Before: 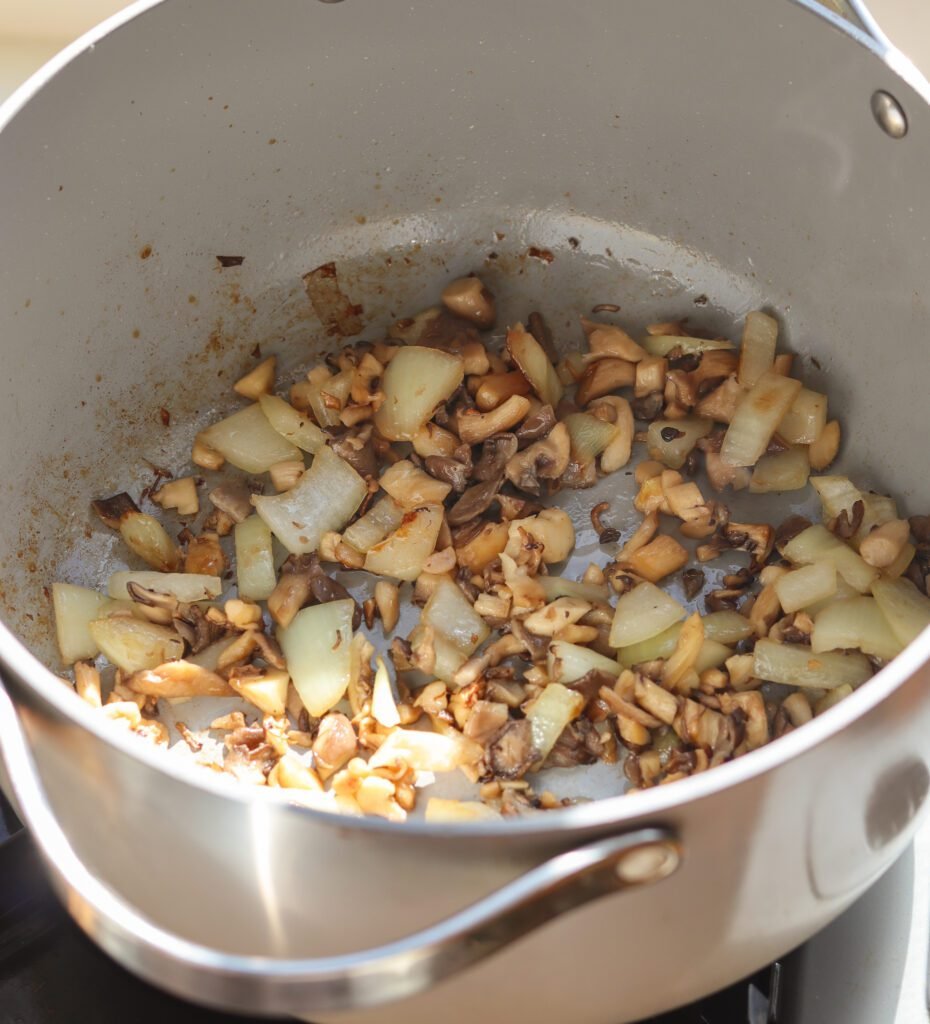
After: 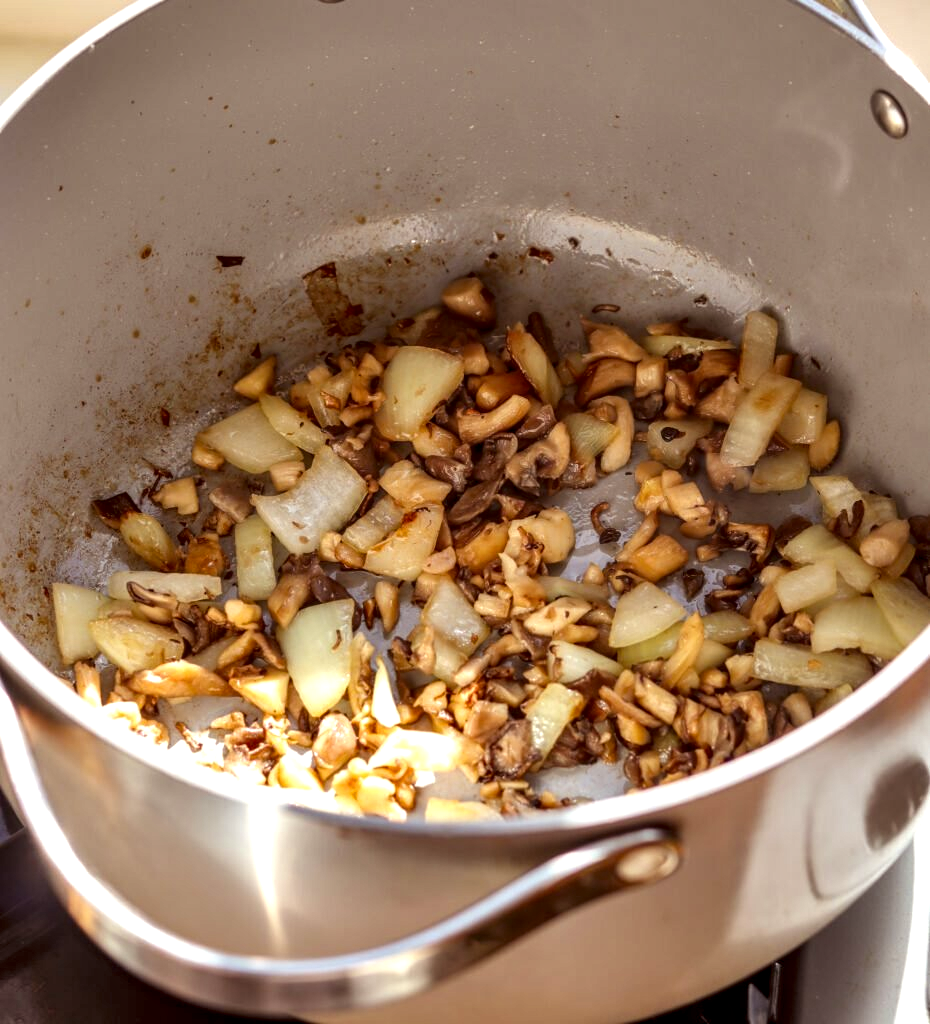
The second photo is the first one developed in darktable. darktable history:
color balance rgb: power › chroma 1.57%, power › hue 26.57°, perceptual saturation grading › global saturation 11.135%, global vibrance 12.379%
shadows and highlights: soften with gaussian
local contrast: highlights 60%, shadows 59%, detail 160%
